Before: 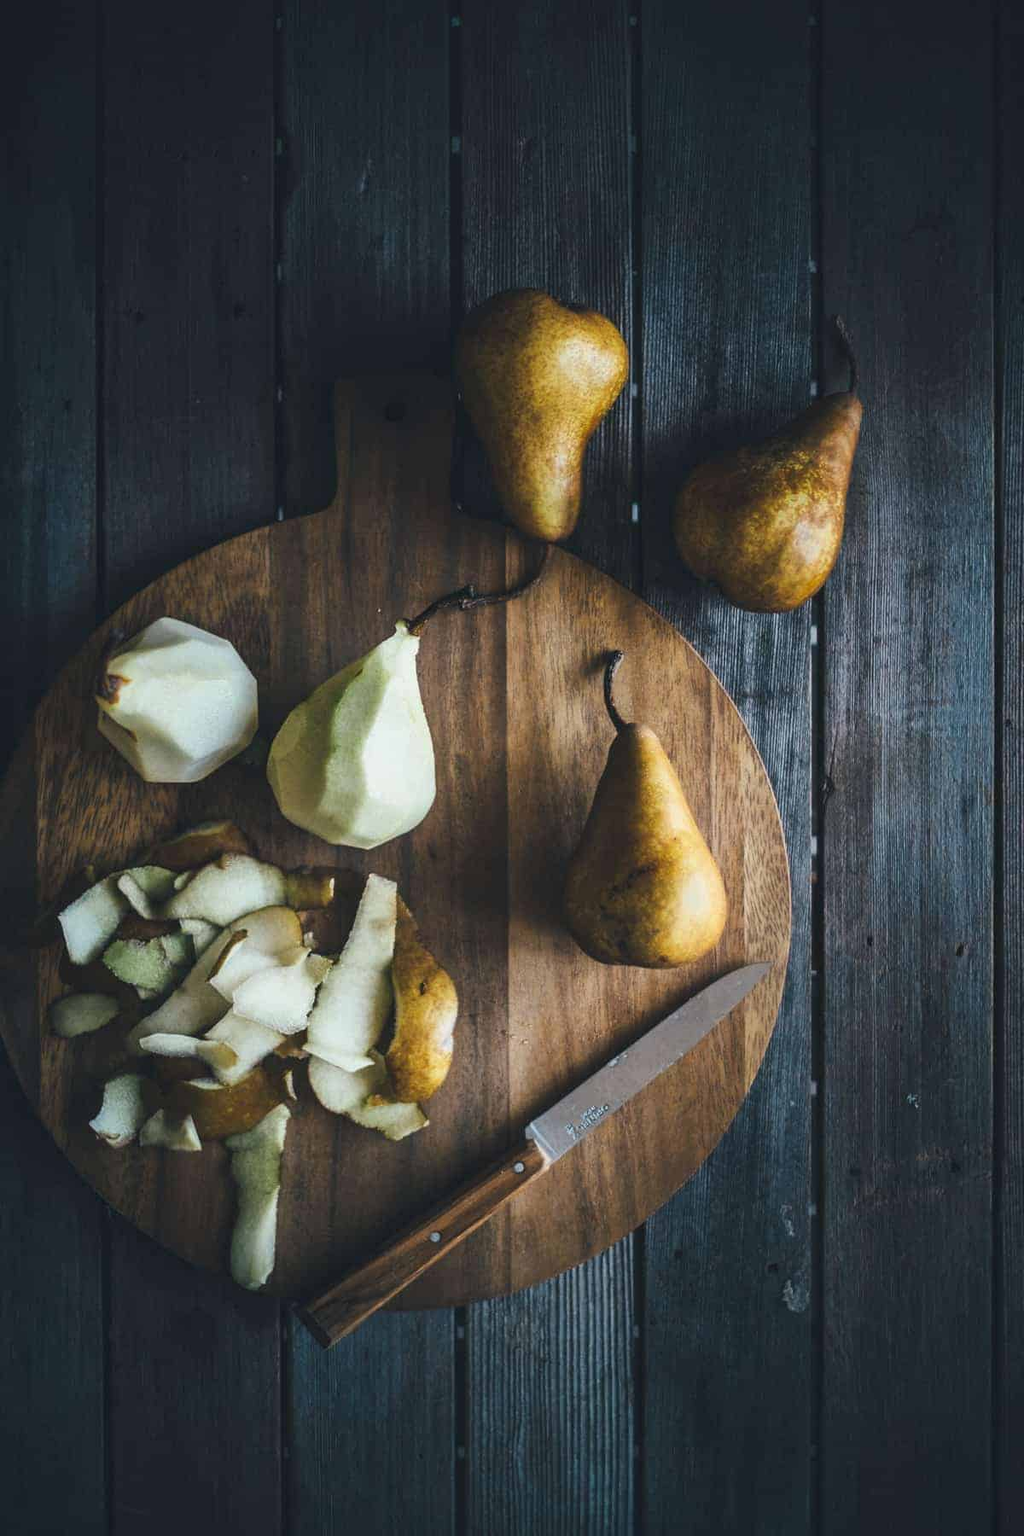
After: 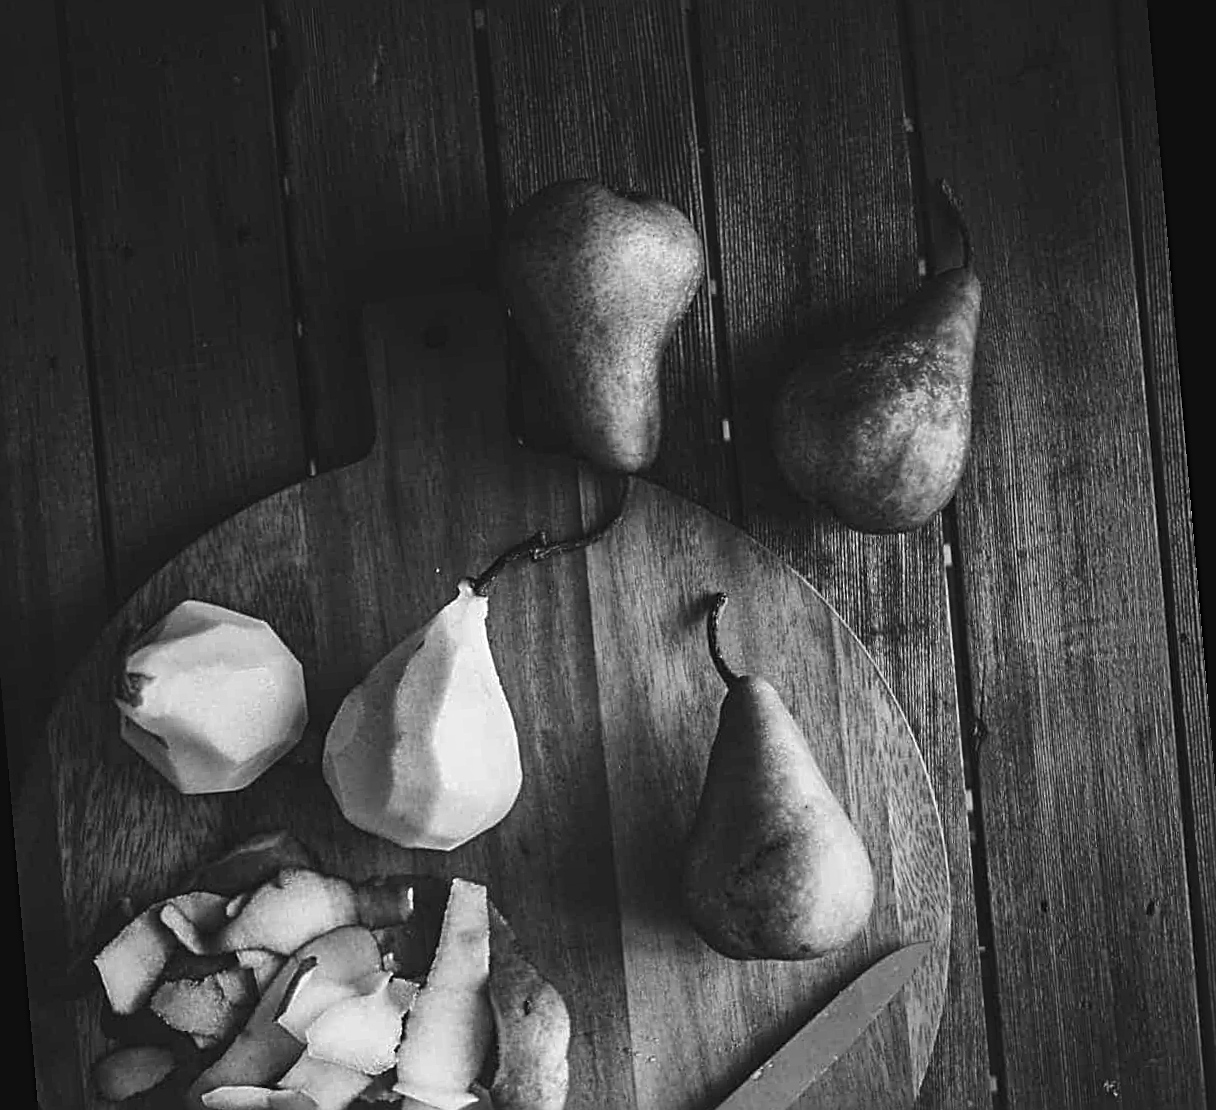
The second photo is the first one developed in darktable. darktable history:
exposure: black level correction 0.002, exposure -0.1 EV, compensate highlight preservation false
sharpen: radius 2.817, amount 0.715
color balance: lift [1.005, 0.99, 1.007, 1.01], gamma [1, 0.979, 1.011, 1.021], gain [0.923, 1.098, 1.025, 0.902], input saturation 90.45%, contrast 7.73%, output saturation 105.91%
rotate and perspective: rotation -5°, crop left 0.05, crop right 0.952, crop top 0.11, crop bottom 0.89
monochrome: on, module defaults
crop: bottom 24.967%
